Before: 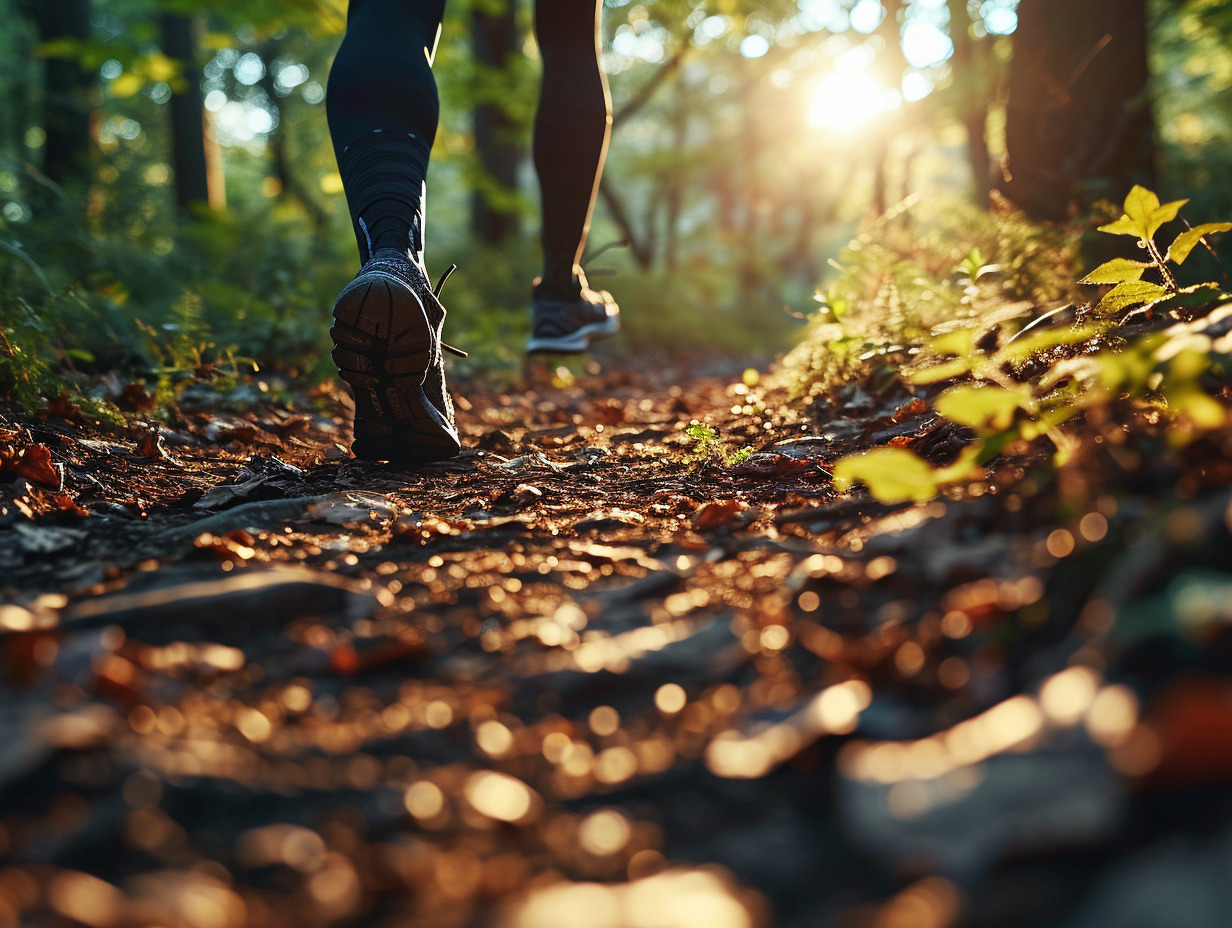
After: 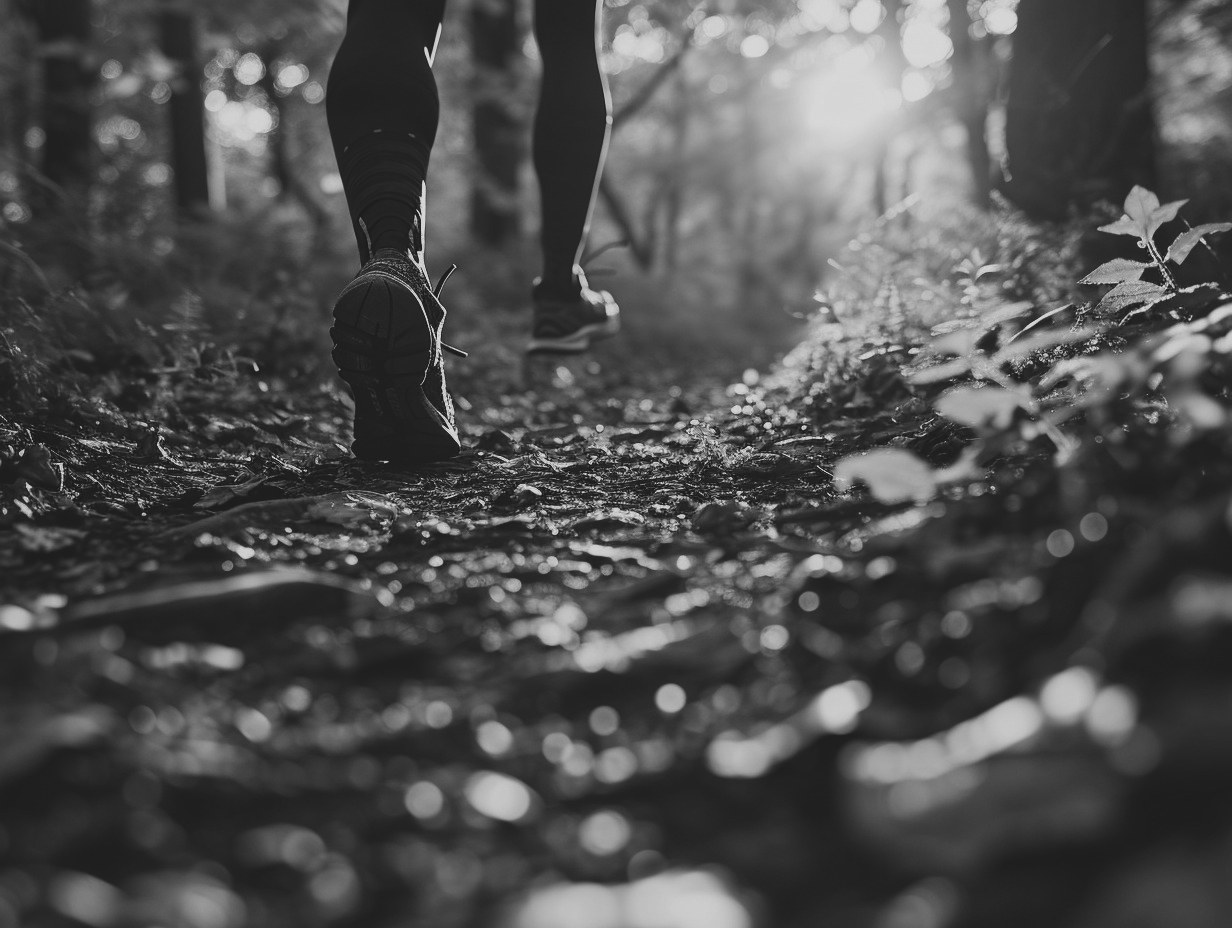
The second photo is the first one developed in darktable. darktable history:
exposure: black level correction -0.015, exposure -0.5 EV, compensate highlight preservation false
white balance: red 0.925, blue 1.046
monochrome: on, module defaults
